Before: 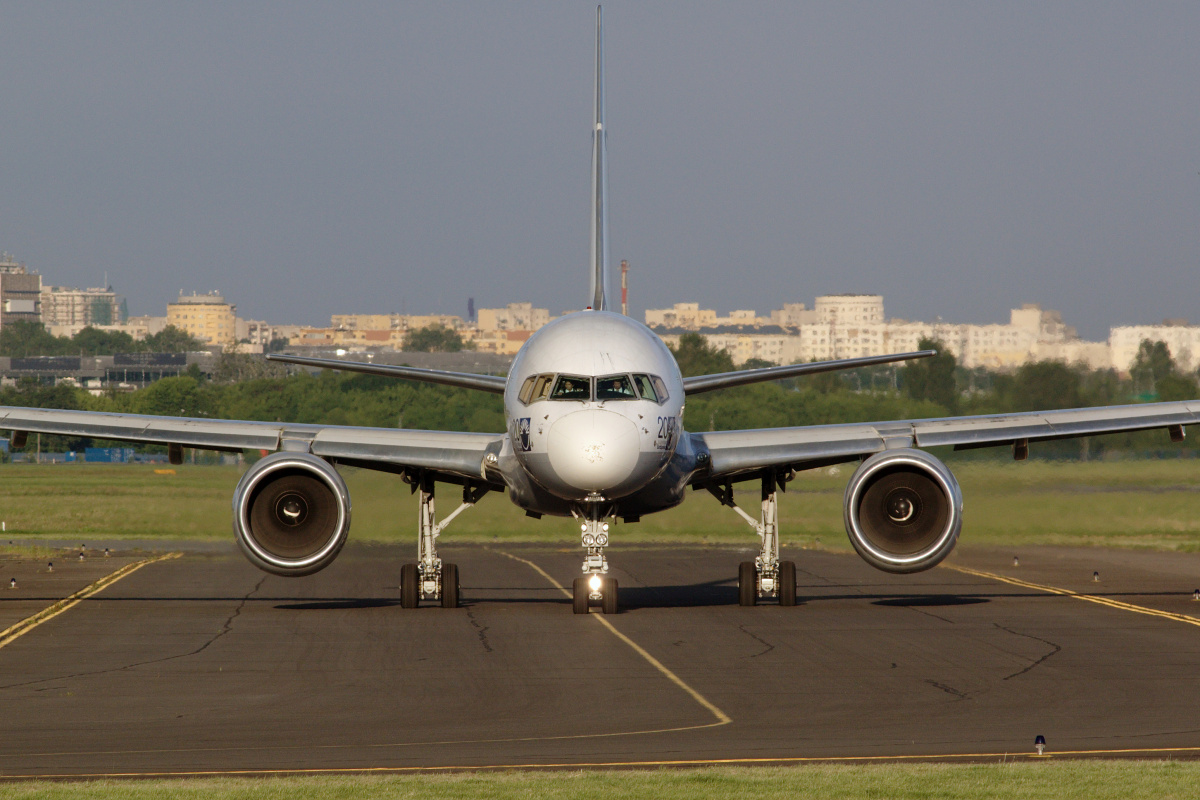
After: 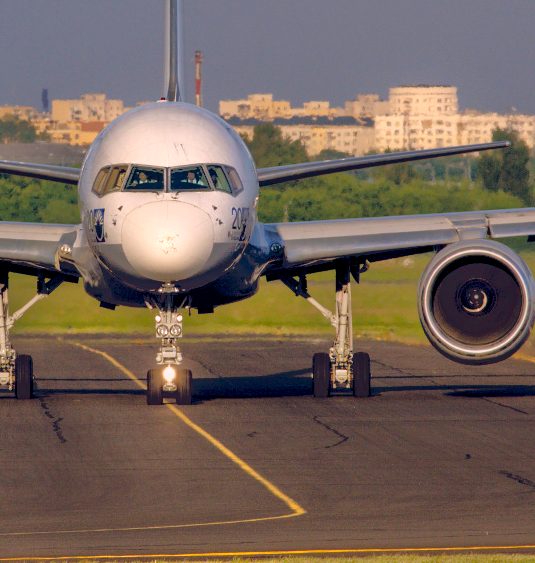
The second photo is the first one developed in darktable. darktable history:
local contrast: on, module defaults
color balance rgb: highlights gain › chroma 2.345%, highlights gain › hue 36.35°, global offset › chroma 0.253%, global offset › hue 256.44°, perceptual saturation grading › global saturation 36.839%, global vibrance 20%
crop: left 35.551%, top 26.245%, right 19.796%, bottom 3.351%
tone equalizer: -7 EV -0.598 EV, -6 EV 1.03 EV, -5 EV -0.489 EV, -4 EV 0.464 EV, -3 EV 0.435 EV, -2 EV 0.152 EV, -1 EV -0.172 EV, +0 EV -0.407 EV, mask exposure compensation -0.499 EV
